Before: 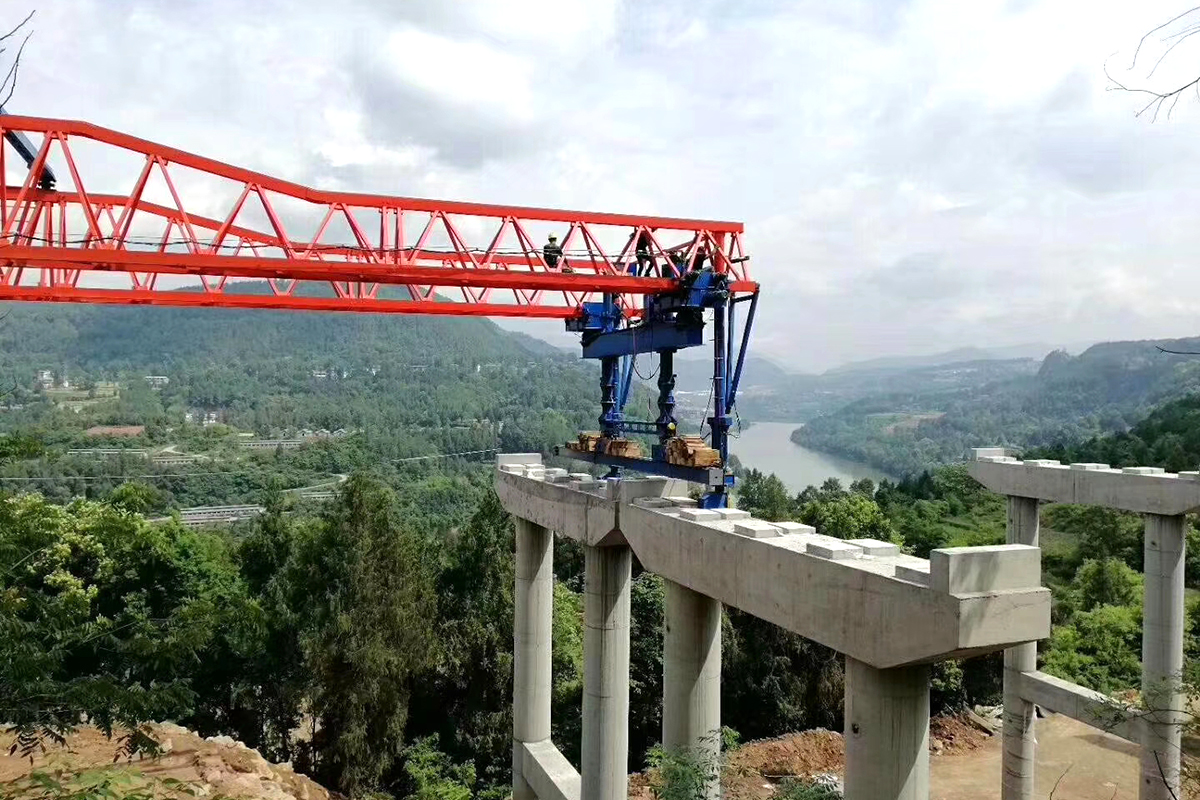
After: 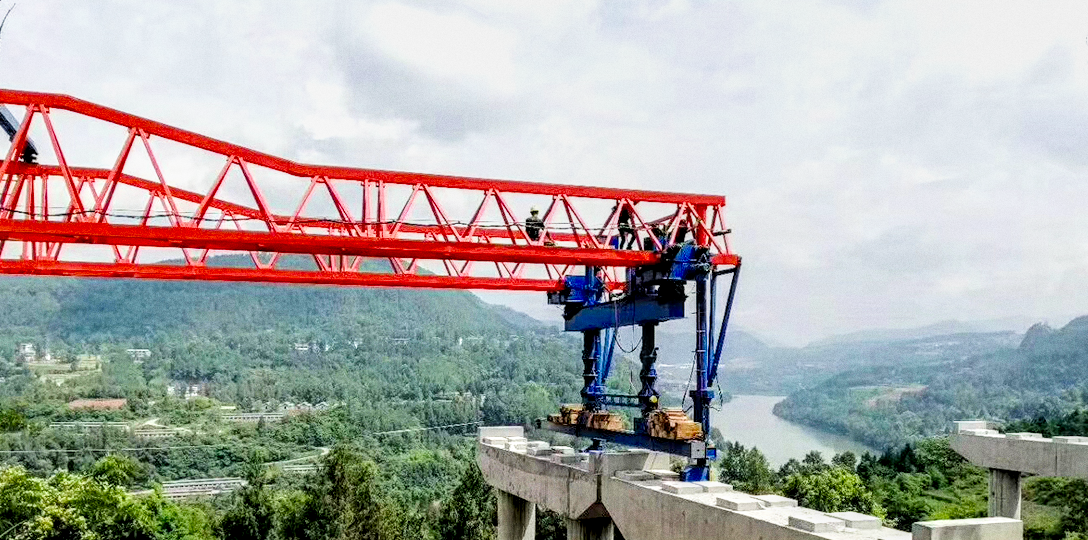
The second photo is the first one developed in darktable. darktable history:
grain: on, module defaults
exposure: black level correction 0, exposure 0.7 EV, compensate exposure bias true, compensate highlight preservation false
local contrast: detail 150%
filmic rgb: black relative exposure -7.75 EV, white relative exposure 4.4 EV, threshold 3 EV, hardness 3.76, latitude 38.11%, contrast 0.966, highlights saturation mix 10%, shadows ↔ highlights balance 4.59%, color science v4 (2020), enable highlight reconstruction true
crop: left 1.509%, top 3.452%, right 7.696%, bottom 28.452%
